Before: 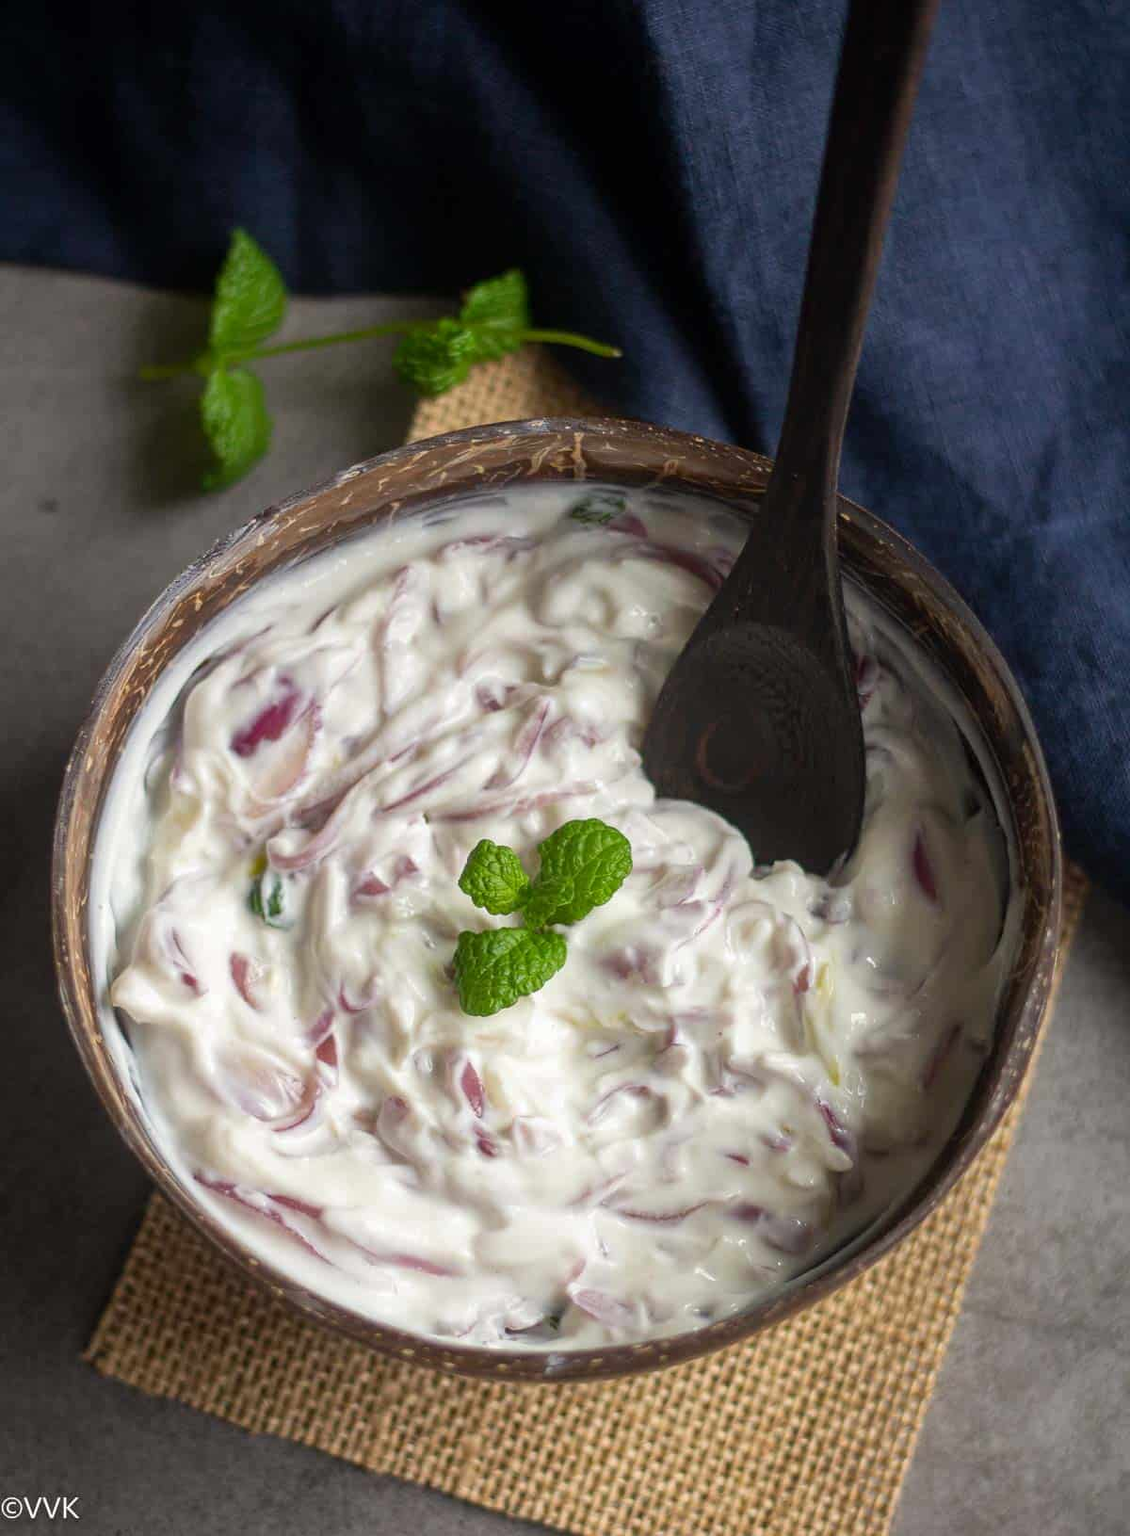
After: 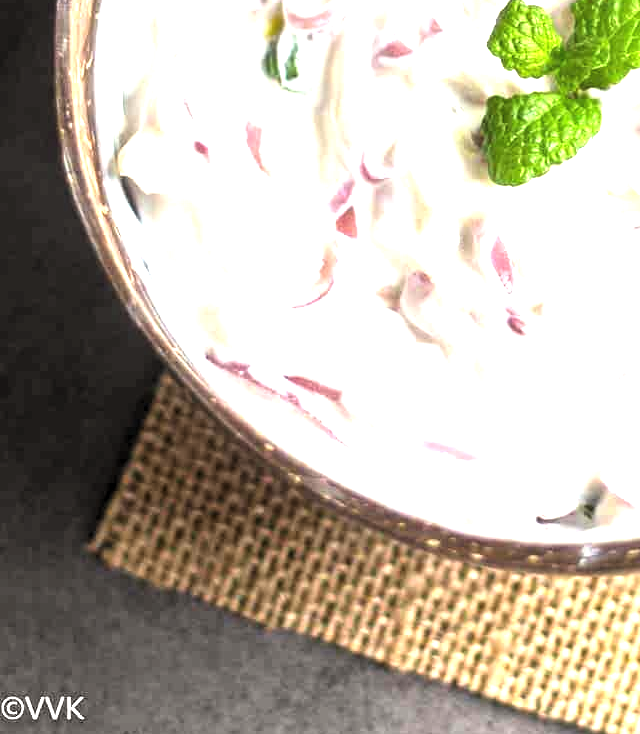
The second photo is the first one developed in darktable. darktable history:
exposure: black level correction 0, exposure 1.741 EV, compensate exposure bias true, compensate highlight preservation false
crop and rotate: top 54.778%, right 46.61%, bottom 0.159%
levels: mode automatic, black 0.023%, white 99.97%, levels [0.062, 0.494, 0.925]
